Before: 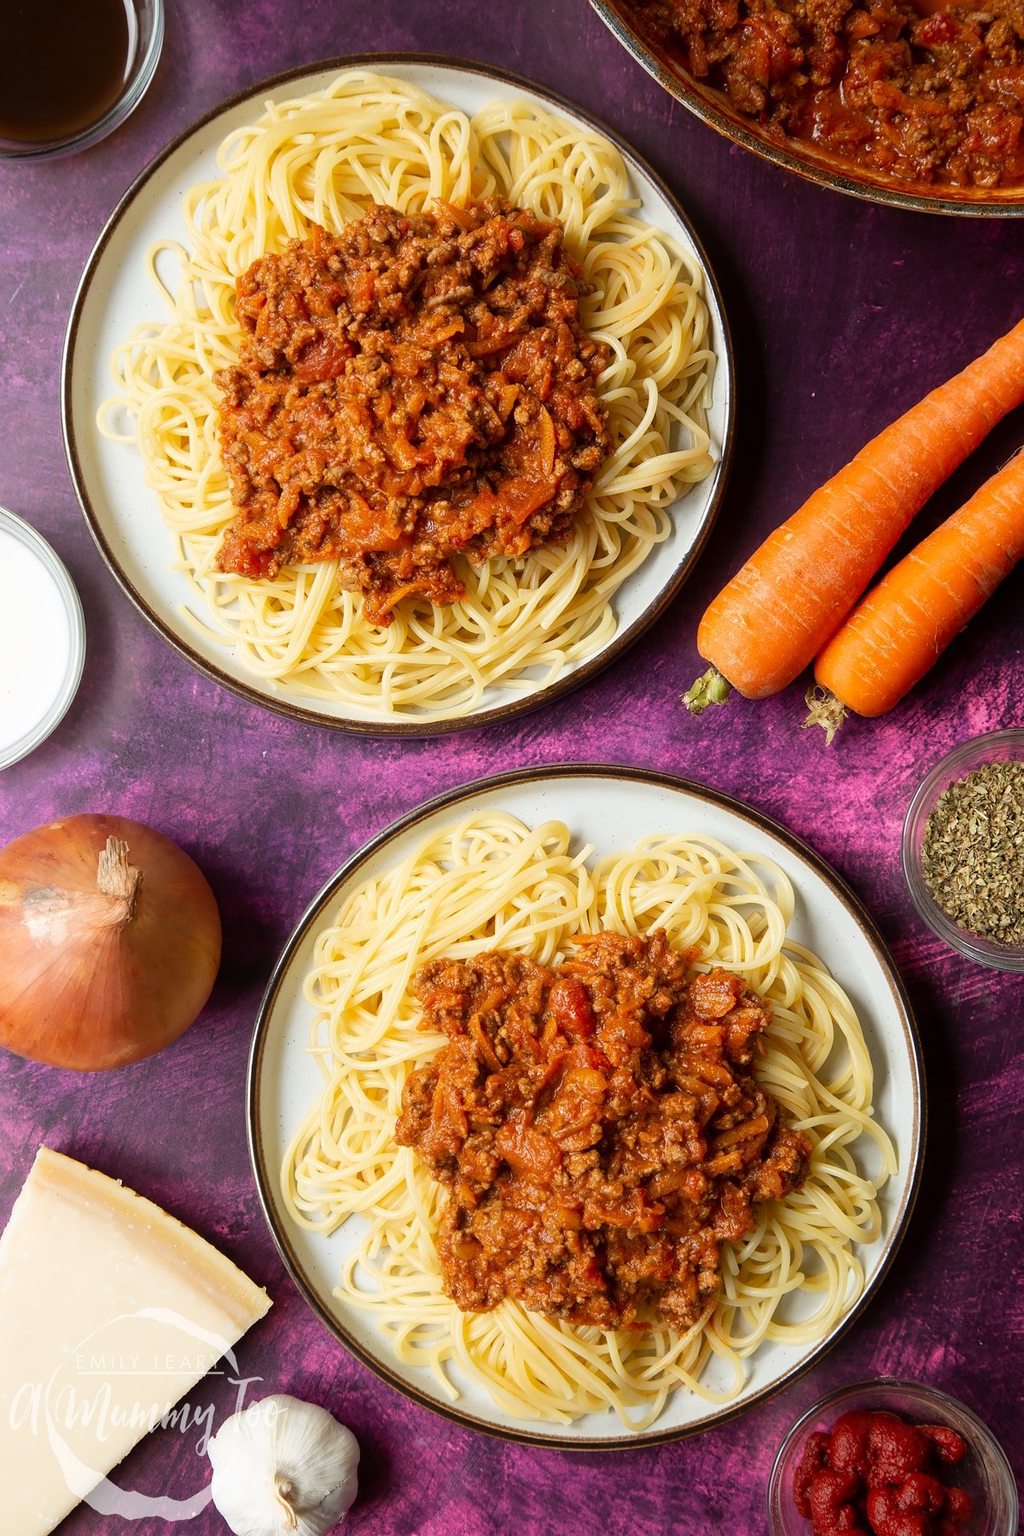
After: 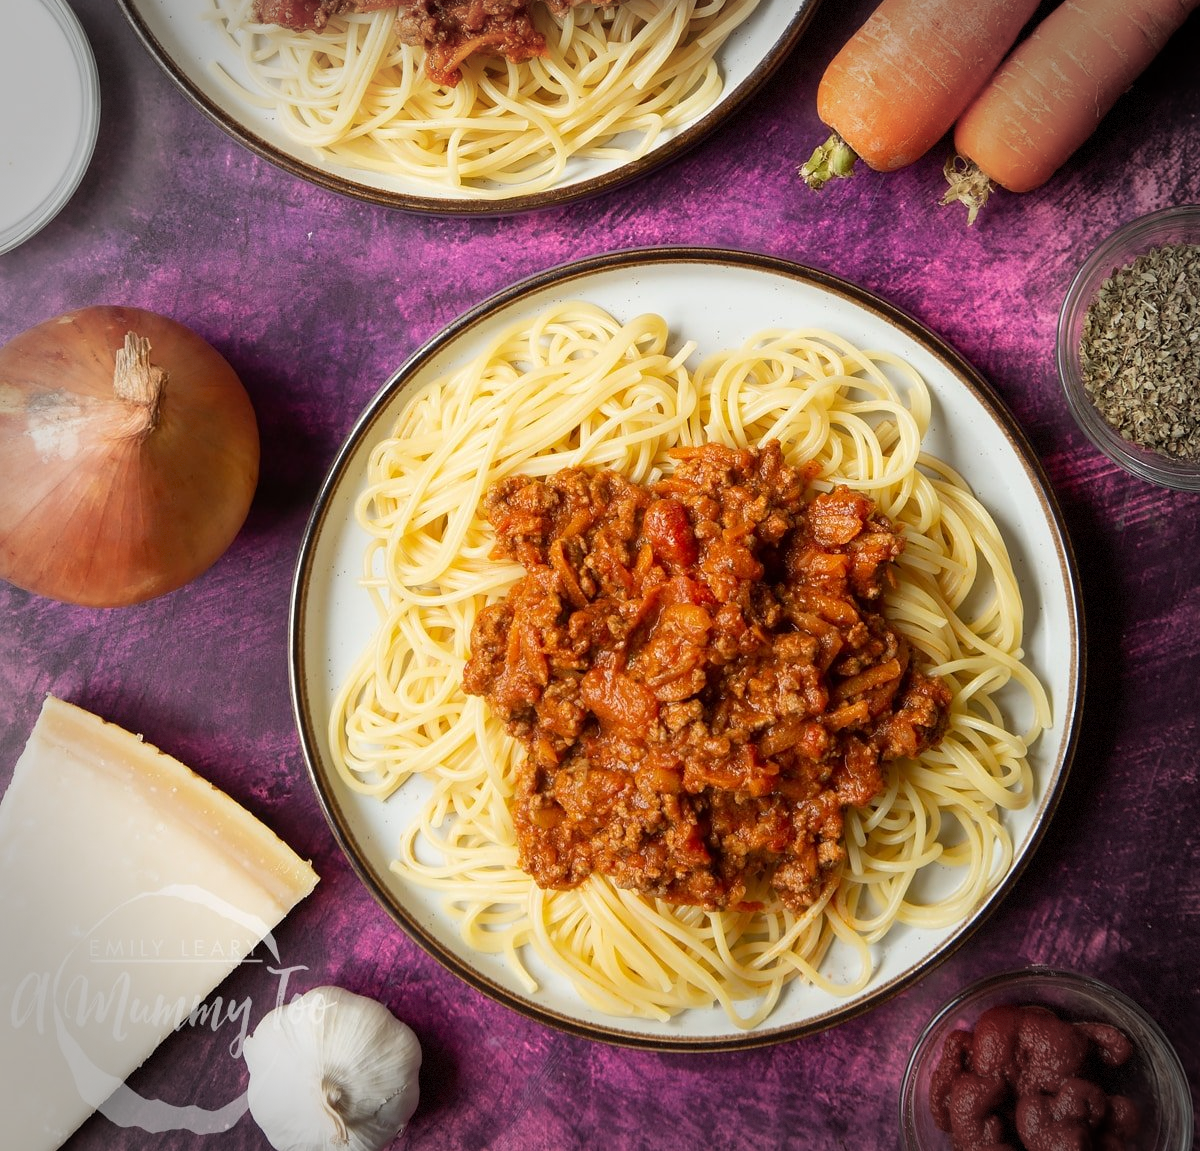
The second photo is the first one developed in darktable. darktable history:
vignetting: fall-off start 71.66%, dithering 8-bit output
crop and rotate: top 36.031%
